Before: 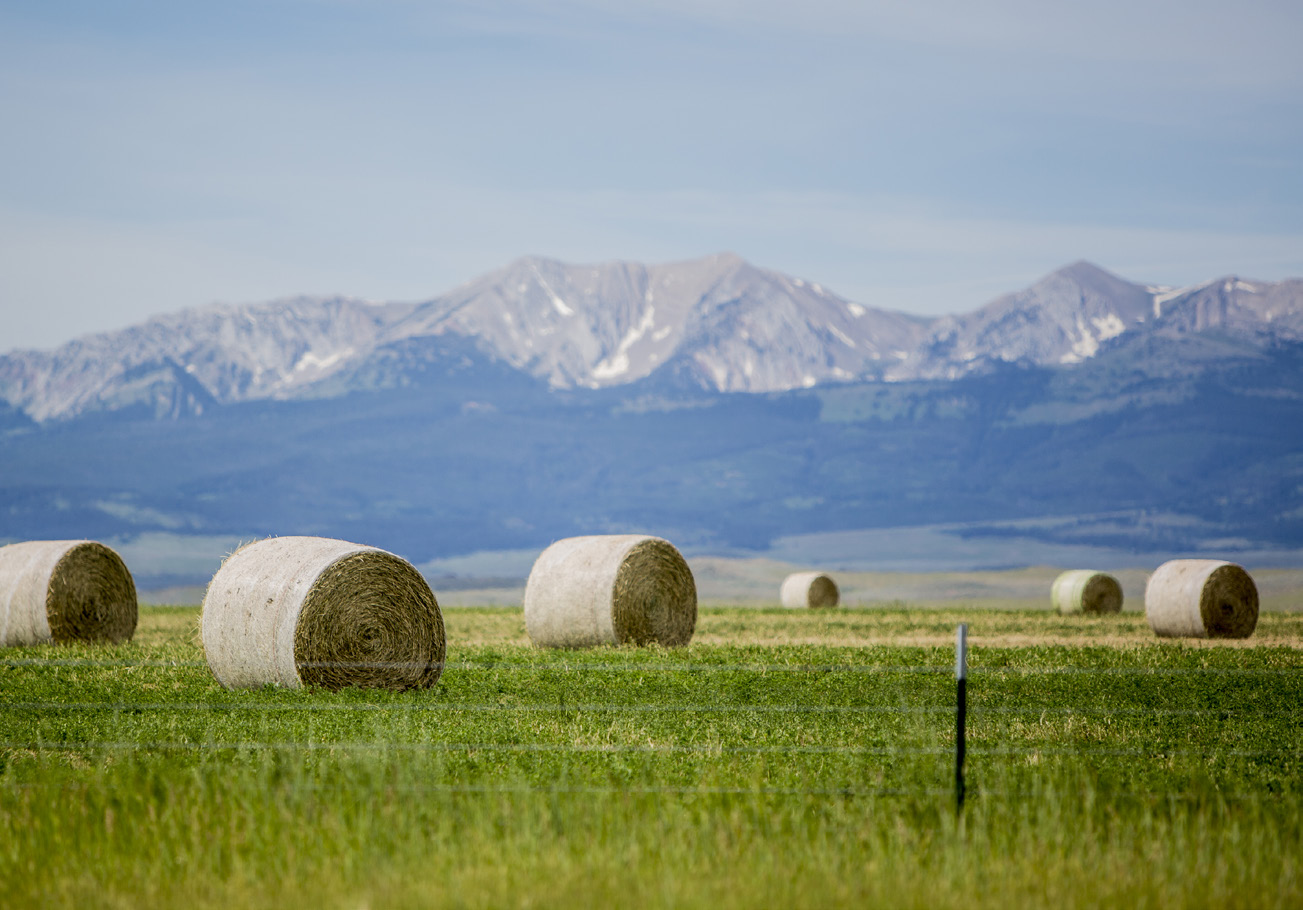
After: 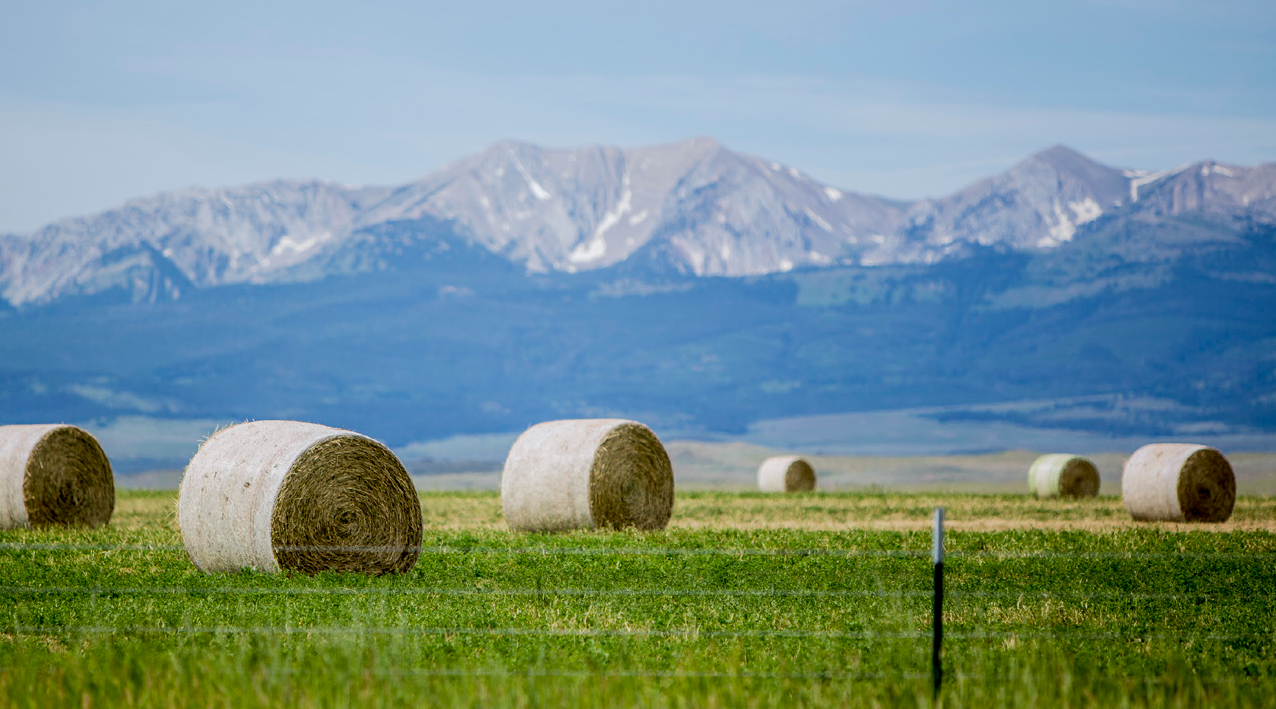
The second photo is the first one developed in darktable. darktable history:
white balance: red 0.98, blue 1.034
crop and rotate: left 1.814%, top 12.818%, right 0.25%, bottom 9.225%
